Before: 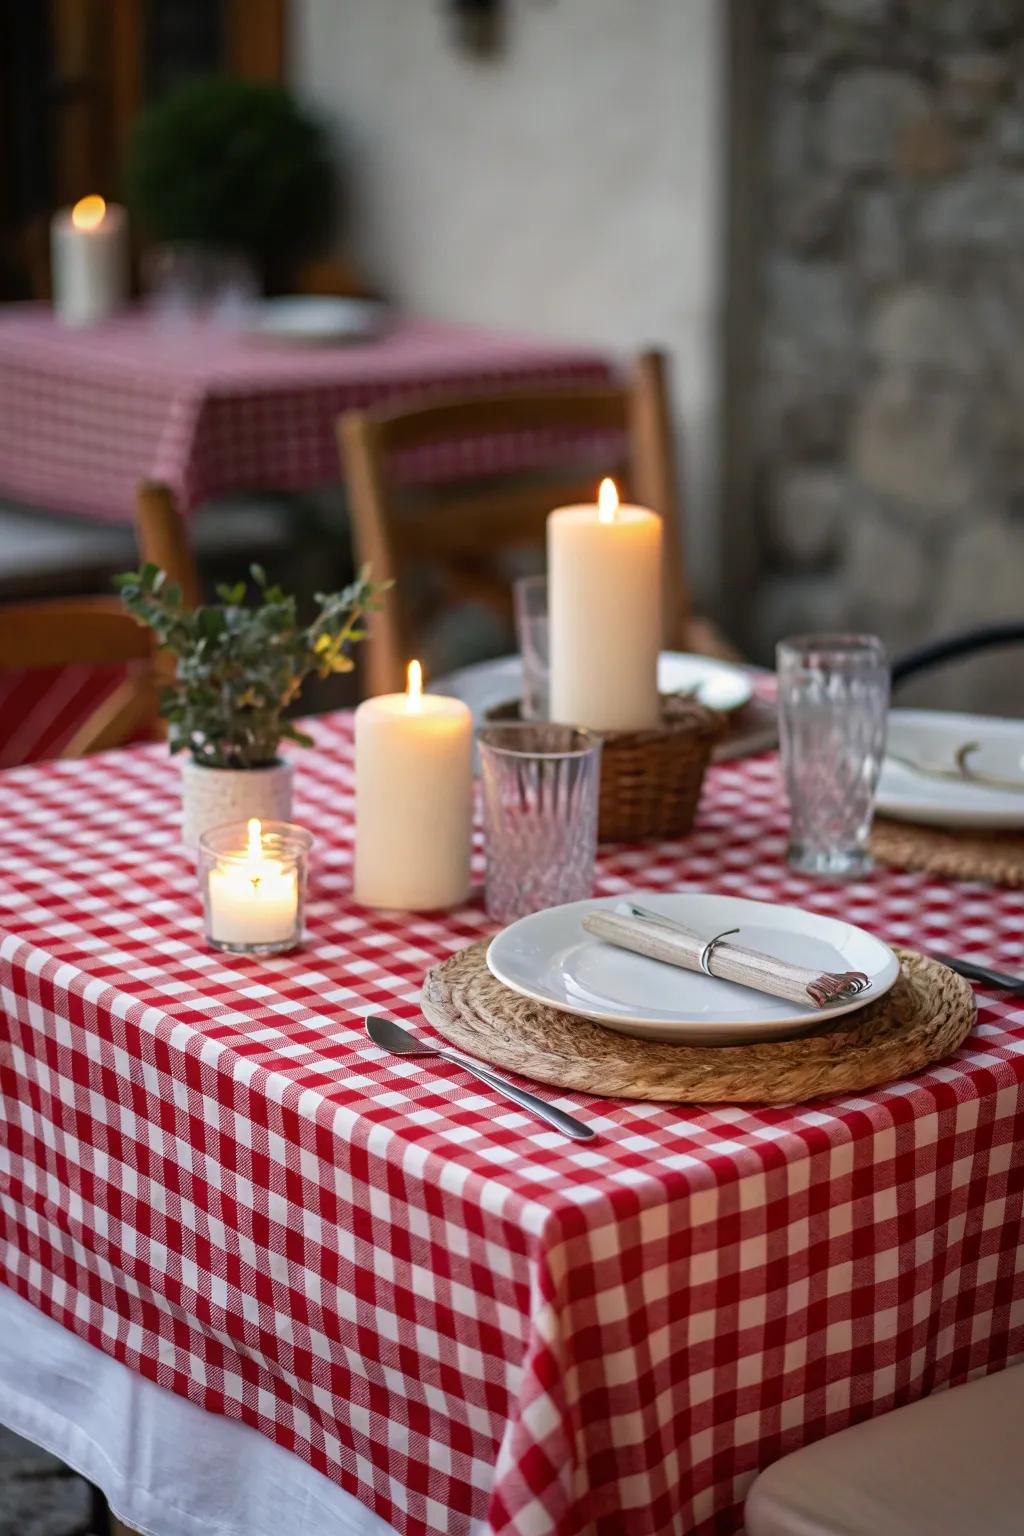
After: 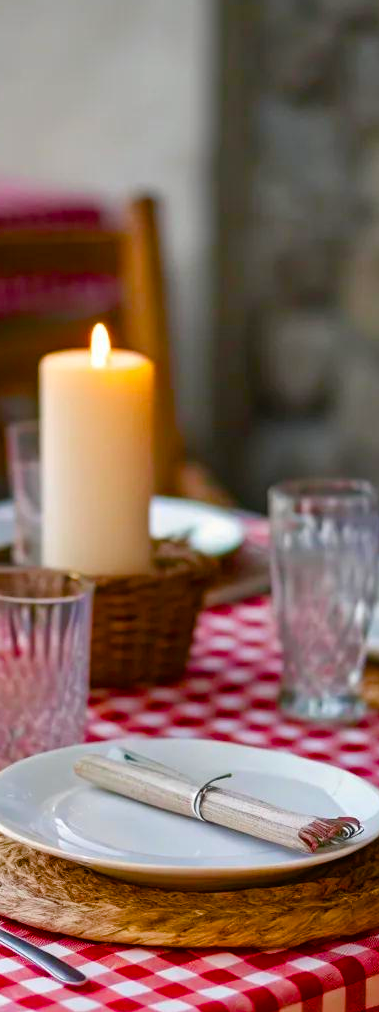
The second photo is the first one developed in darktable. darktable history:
crop and rotate: left 49.645%, top 10.112%, right 13.264%, bottom 23.951%
color balance rgb: linear chroma grading › global chroma 25.3%, perceptual saturation grading › global saturation -0.01%, perceptual saturation grading › mid-tones 6.402%, perceptual saturation grading › shadows 71.596%
